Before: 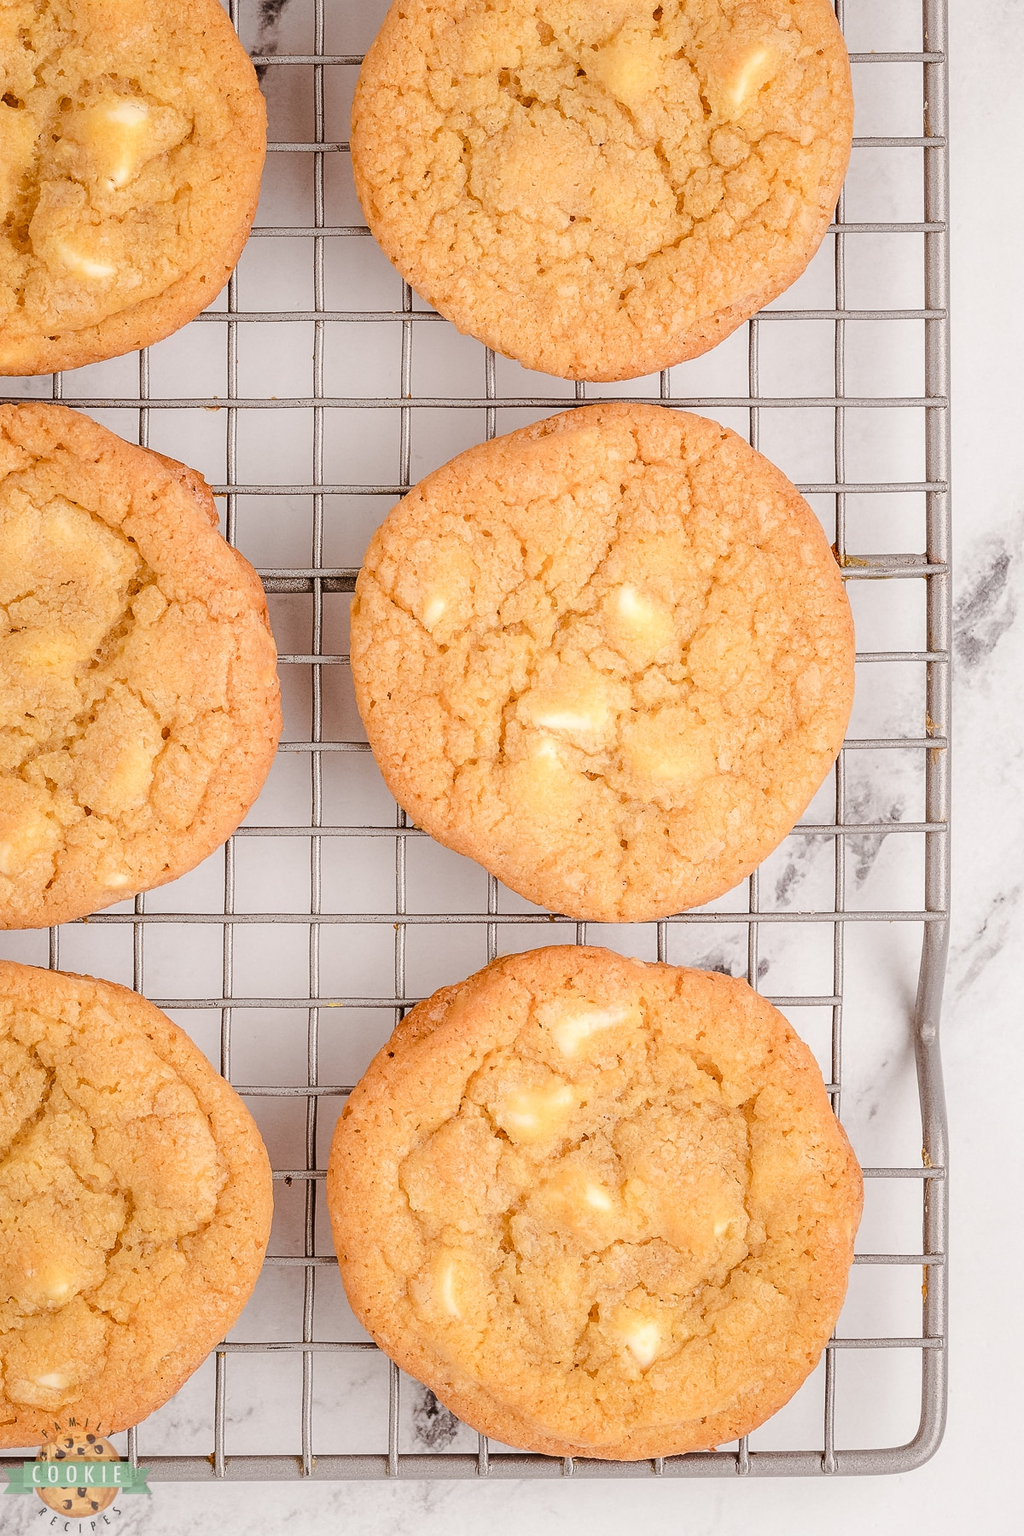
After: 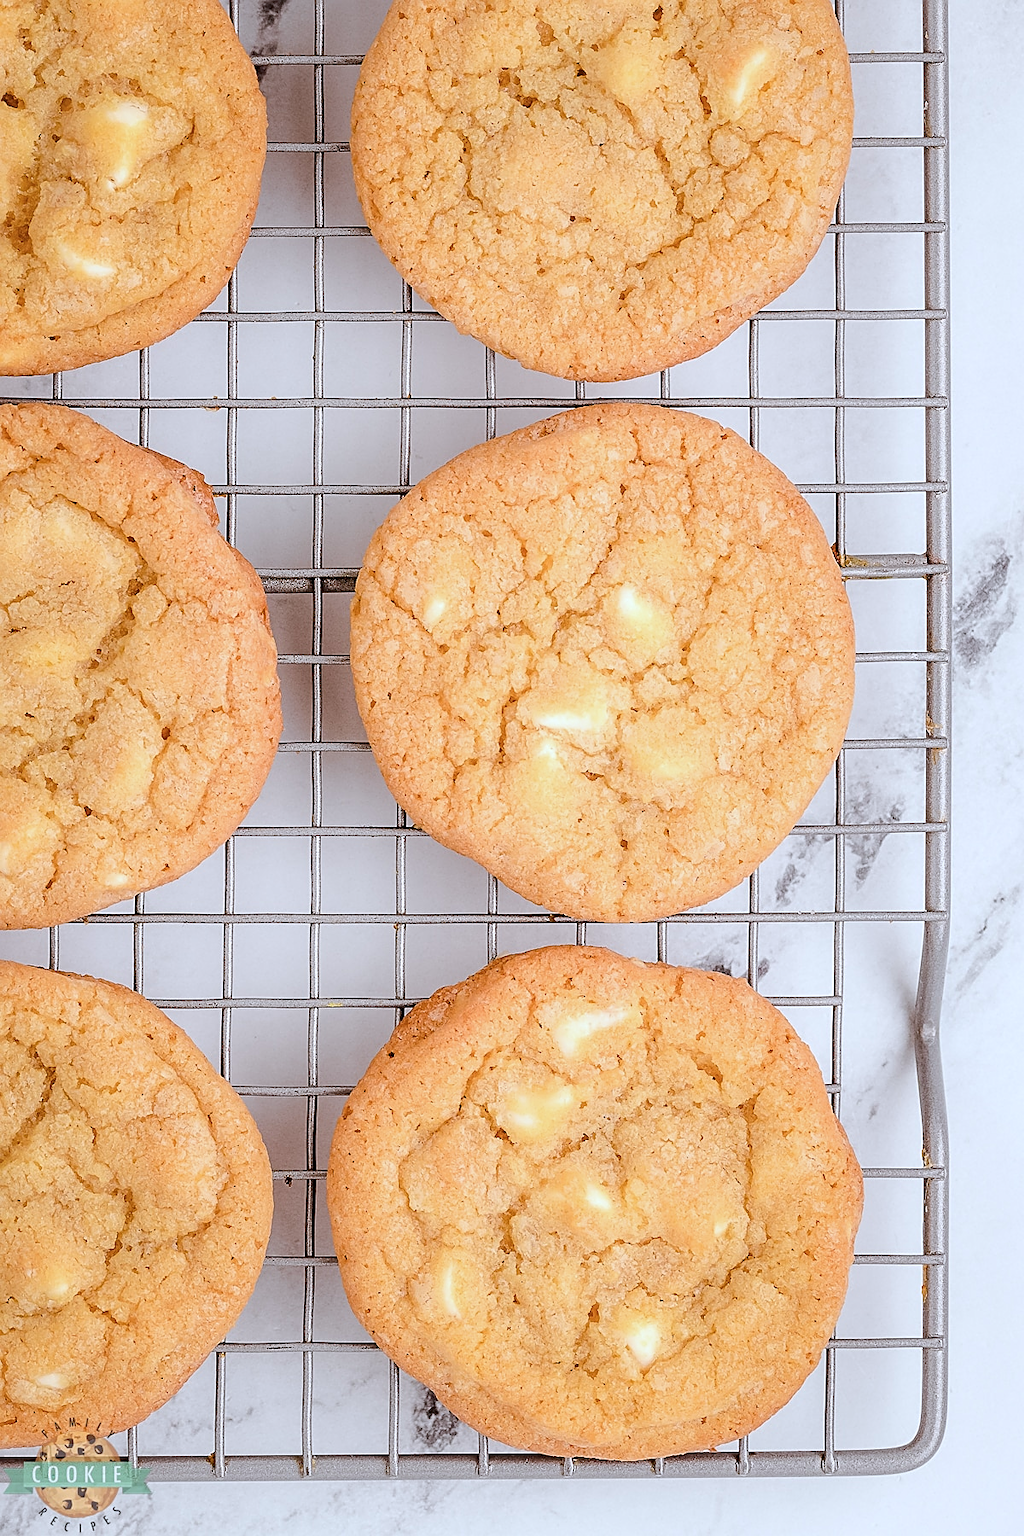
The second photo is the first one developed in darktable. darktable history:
sharpen: on, module defaults
color calibration: illuminant custom, x 0.368, y 0.373, temperature 4330.32 K
